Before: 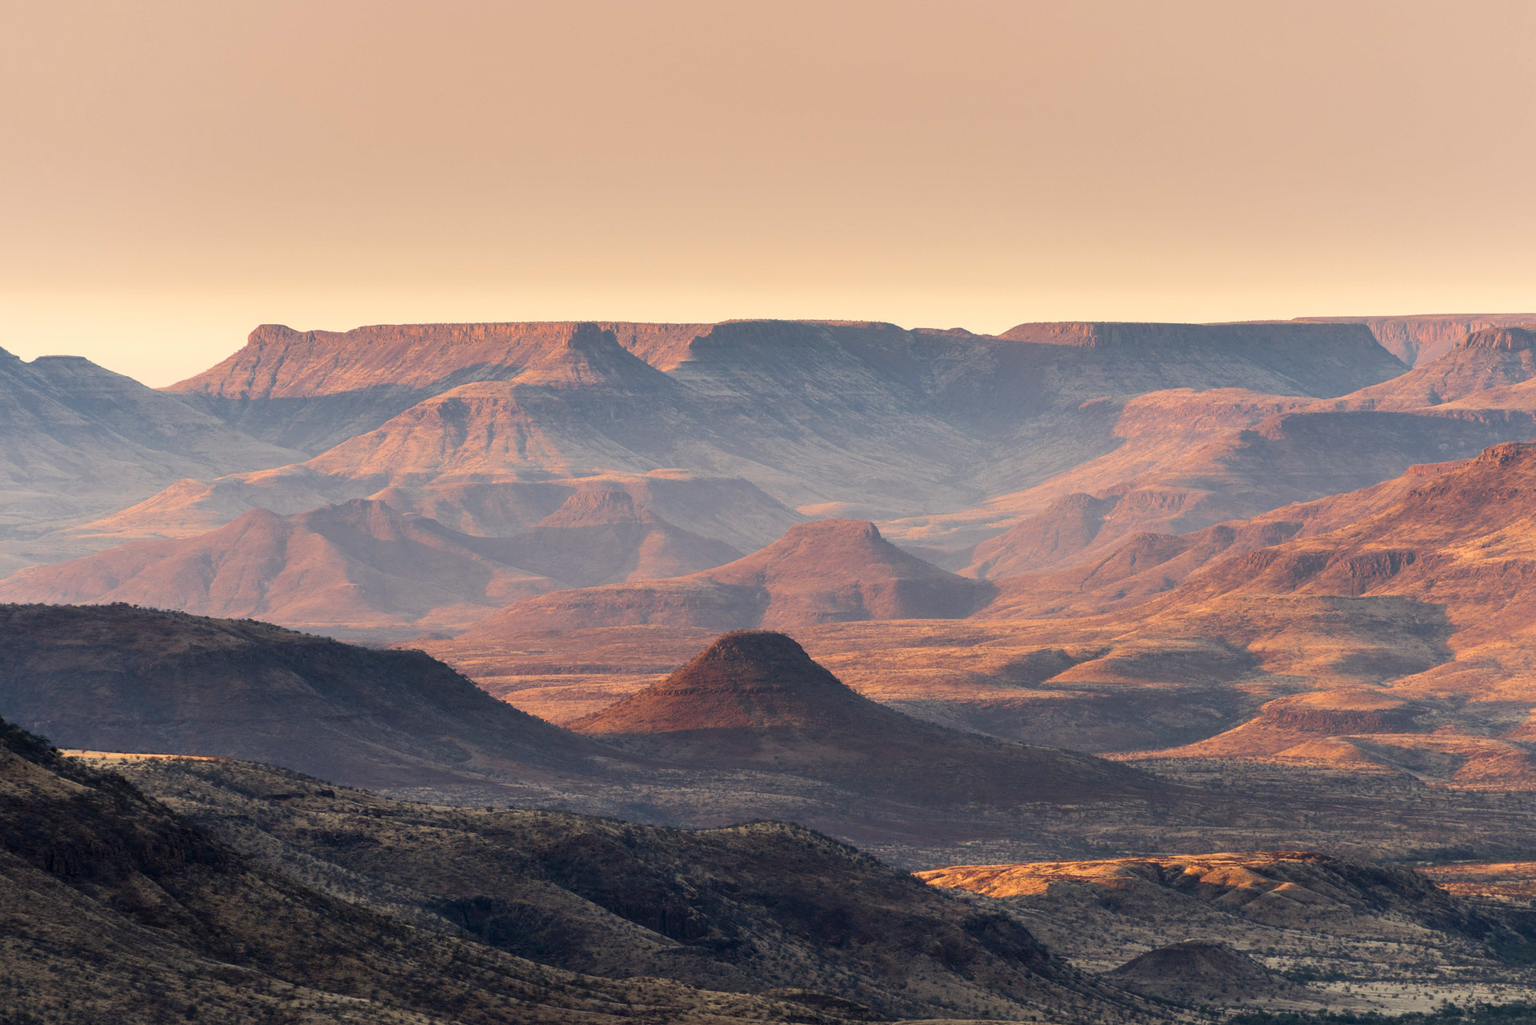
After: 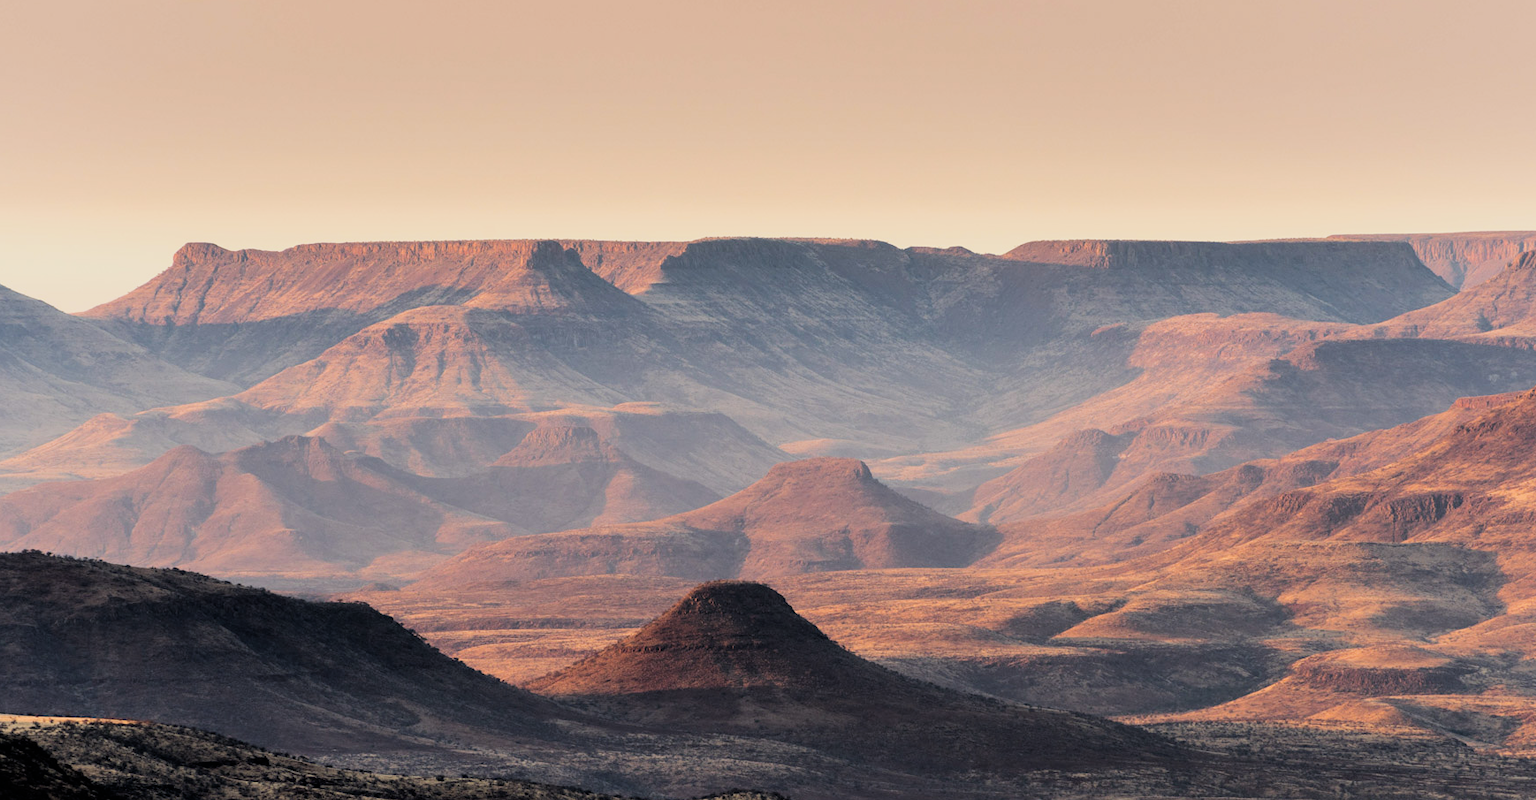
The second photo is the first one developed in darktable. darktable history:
crop: left 5.94%, top 10.245%, right 3.514%, bottom 18.965%
filmic rgb: black relative exposure -5.08 EV, white relative exposure 3.5 EV, hardness 3.19, contrast 1.296, highlights saturation mix -49.46%
